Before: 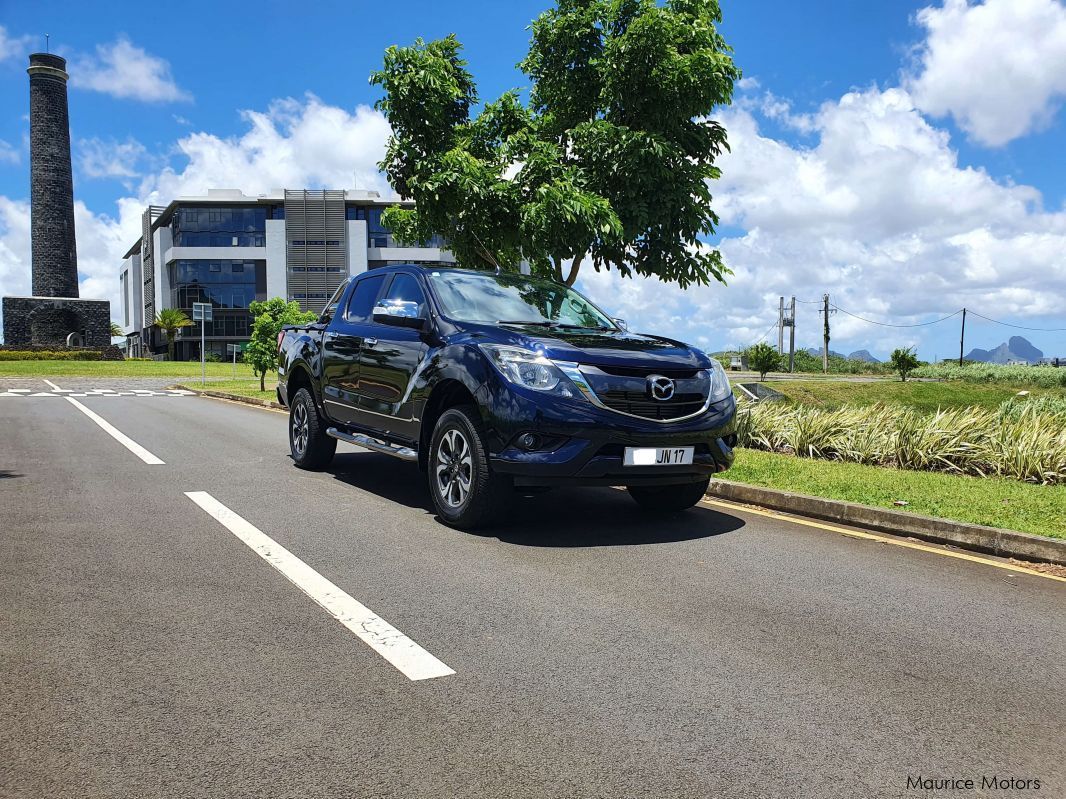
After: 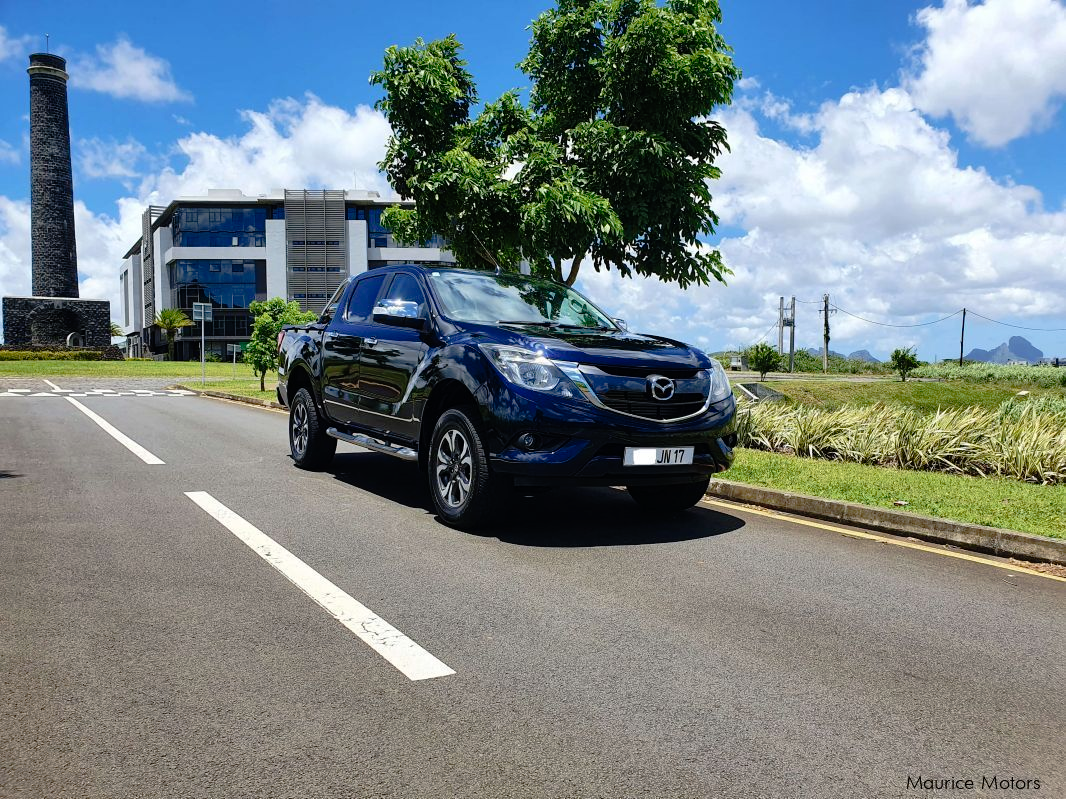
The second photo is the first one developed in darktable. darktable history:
tone curve: curves: ch0 [(0, 0) (0.126, 0.061) (0.362, 0.382) (0.498, 0.498) (0.706, 0.712) (1, 1)]; ch1 [(0, 0) (0.5, 0.497) (0.55, 0.578) (1, 1)]; ch2 [(0, 0) (0.44, 0.424) (0.489, 0.486) (0.537, 0.538) (1, 1)], preserve colors none
